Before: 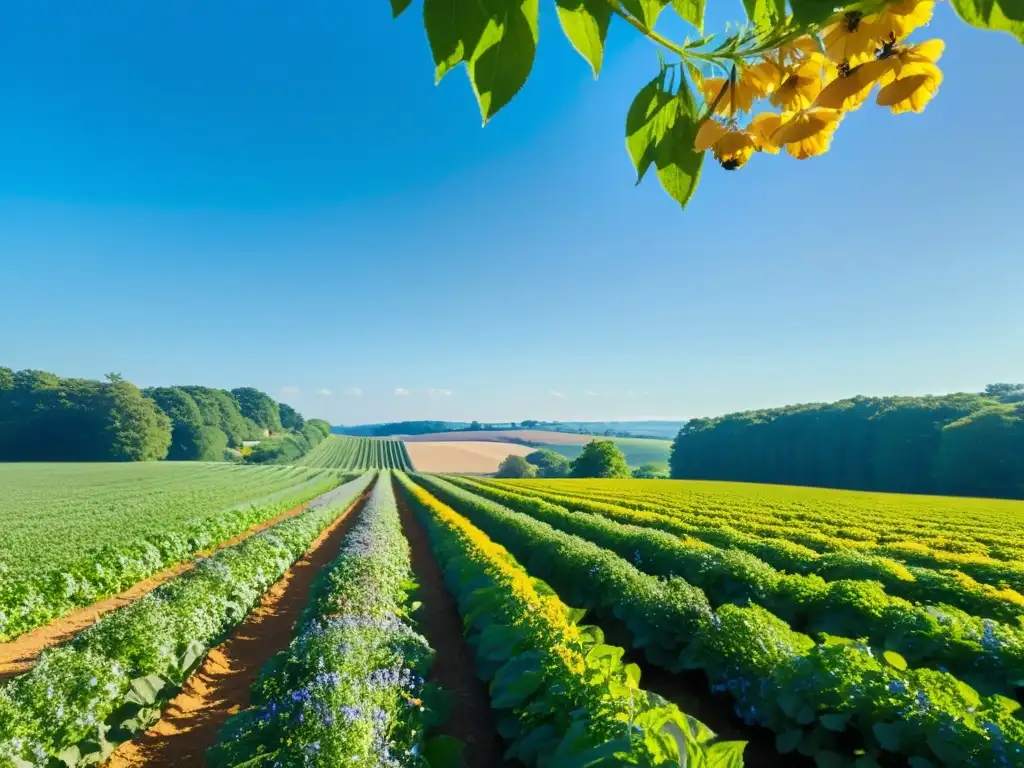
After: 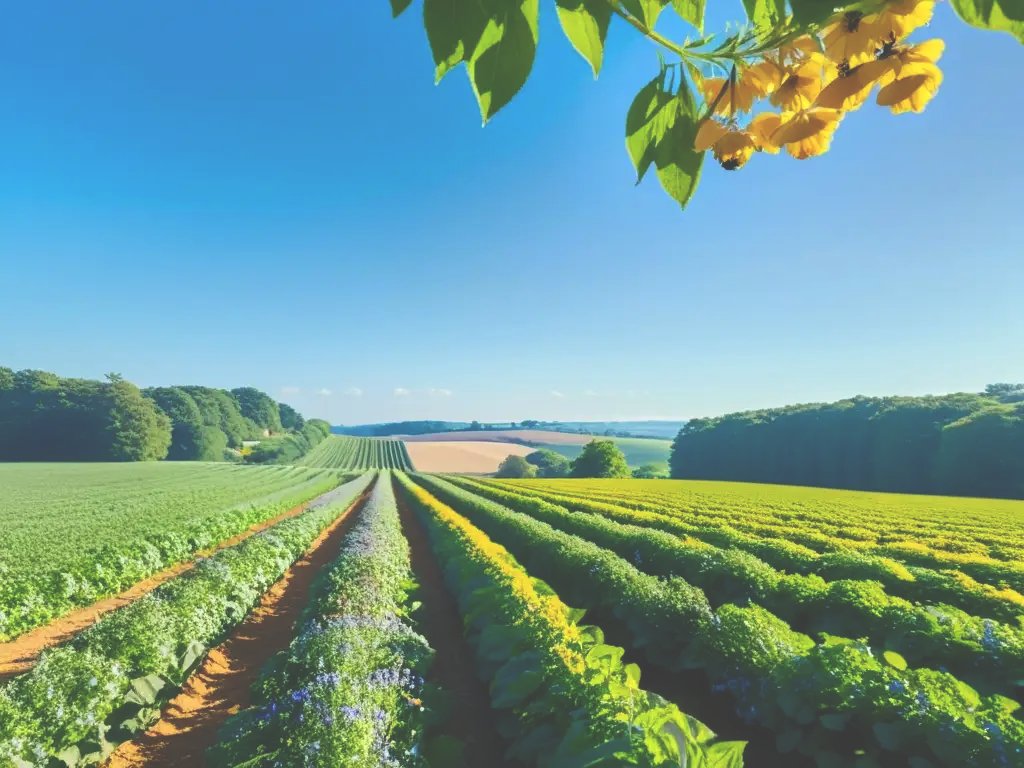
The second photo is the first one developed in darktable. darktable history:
exposure: black level correction -0.041, exposure 0.065 EV, compensate exposure bias true, compensate highlight preservation false
